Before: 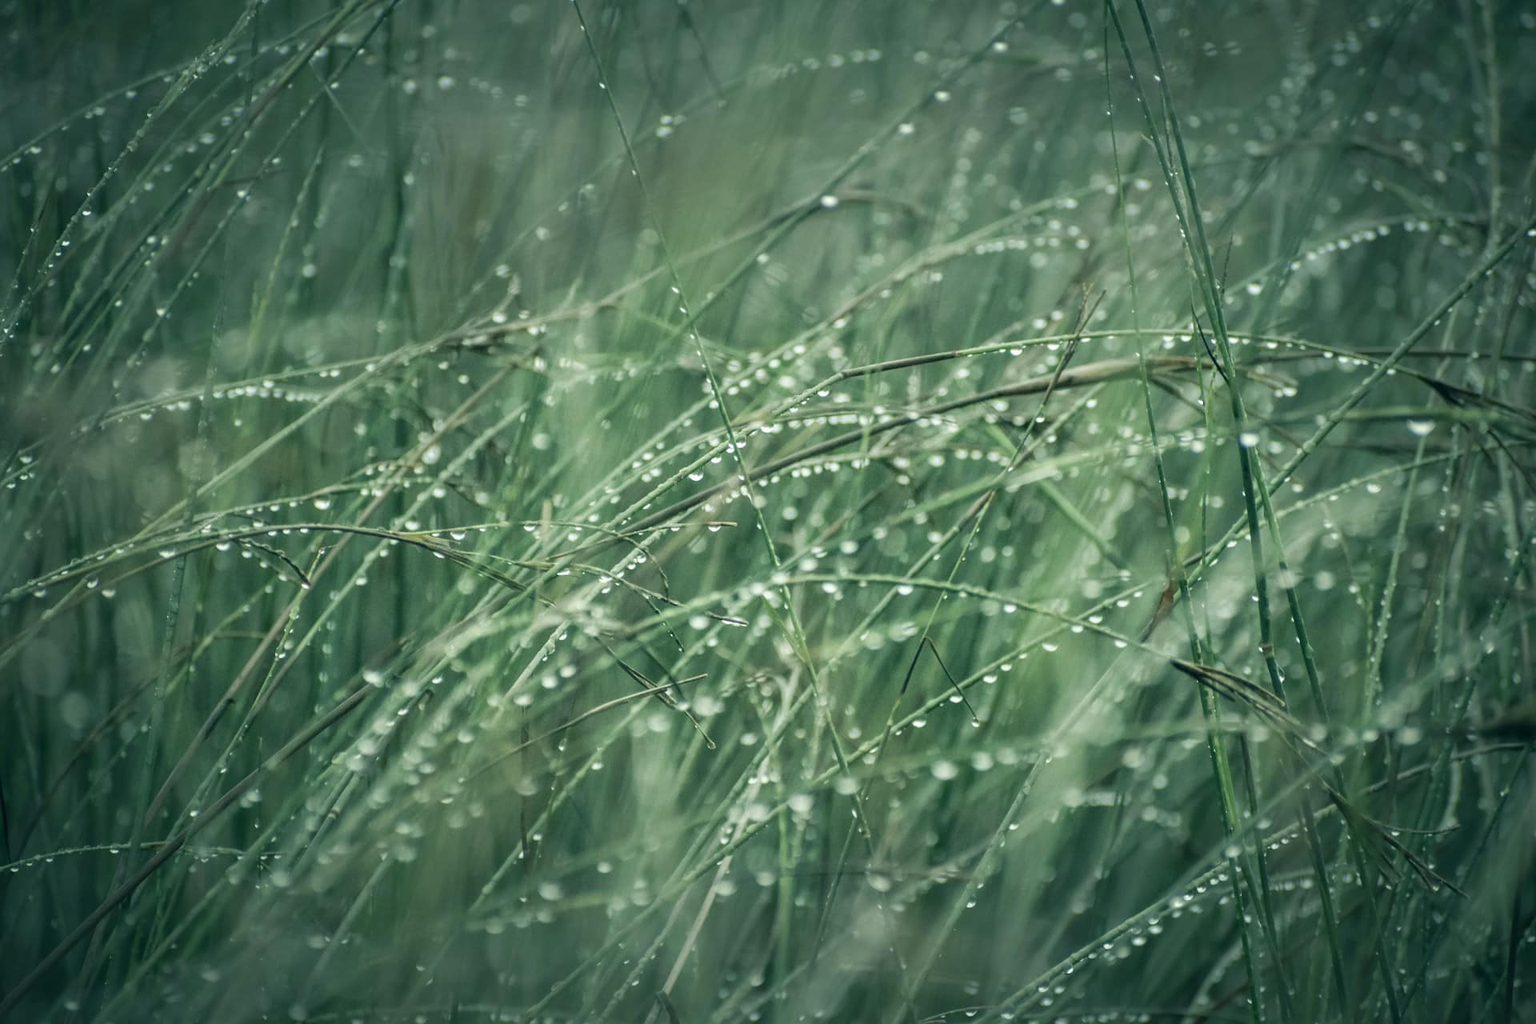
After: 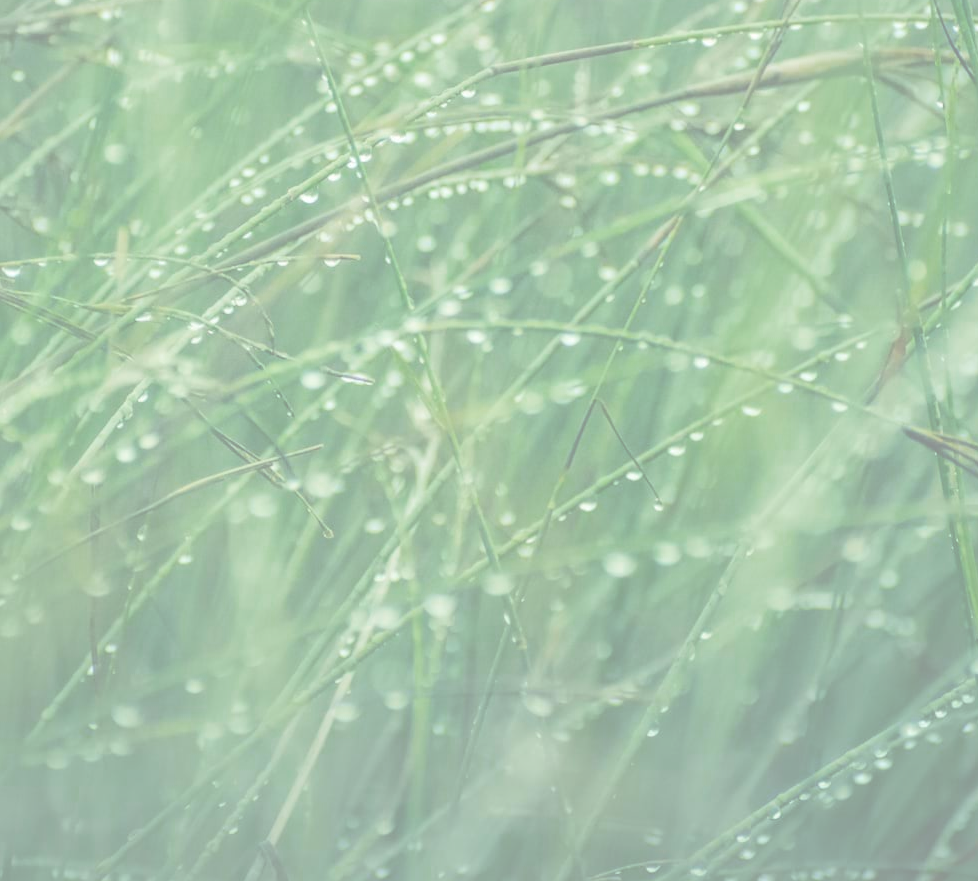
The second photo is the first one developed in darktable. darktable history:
contrast brightness saturation: brightness 1
crop and rotate: left 29.237%, top 31.152%, right 19.807%
levels: levels [0.016, 0.5, 0.996]
exposure: black level correction -0.03, compensate highlight preservation false
color zones: curves: ch0 [(0, 0.425) (0.143, 0.422) (0.286, 0.42) (0.429, 0.419) (0.571, 0.419) (0.714, 0.42) (0.857, 0.422) (1, 0.425)]
bloom: size 3%, threshold 100%, strength 0%
